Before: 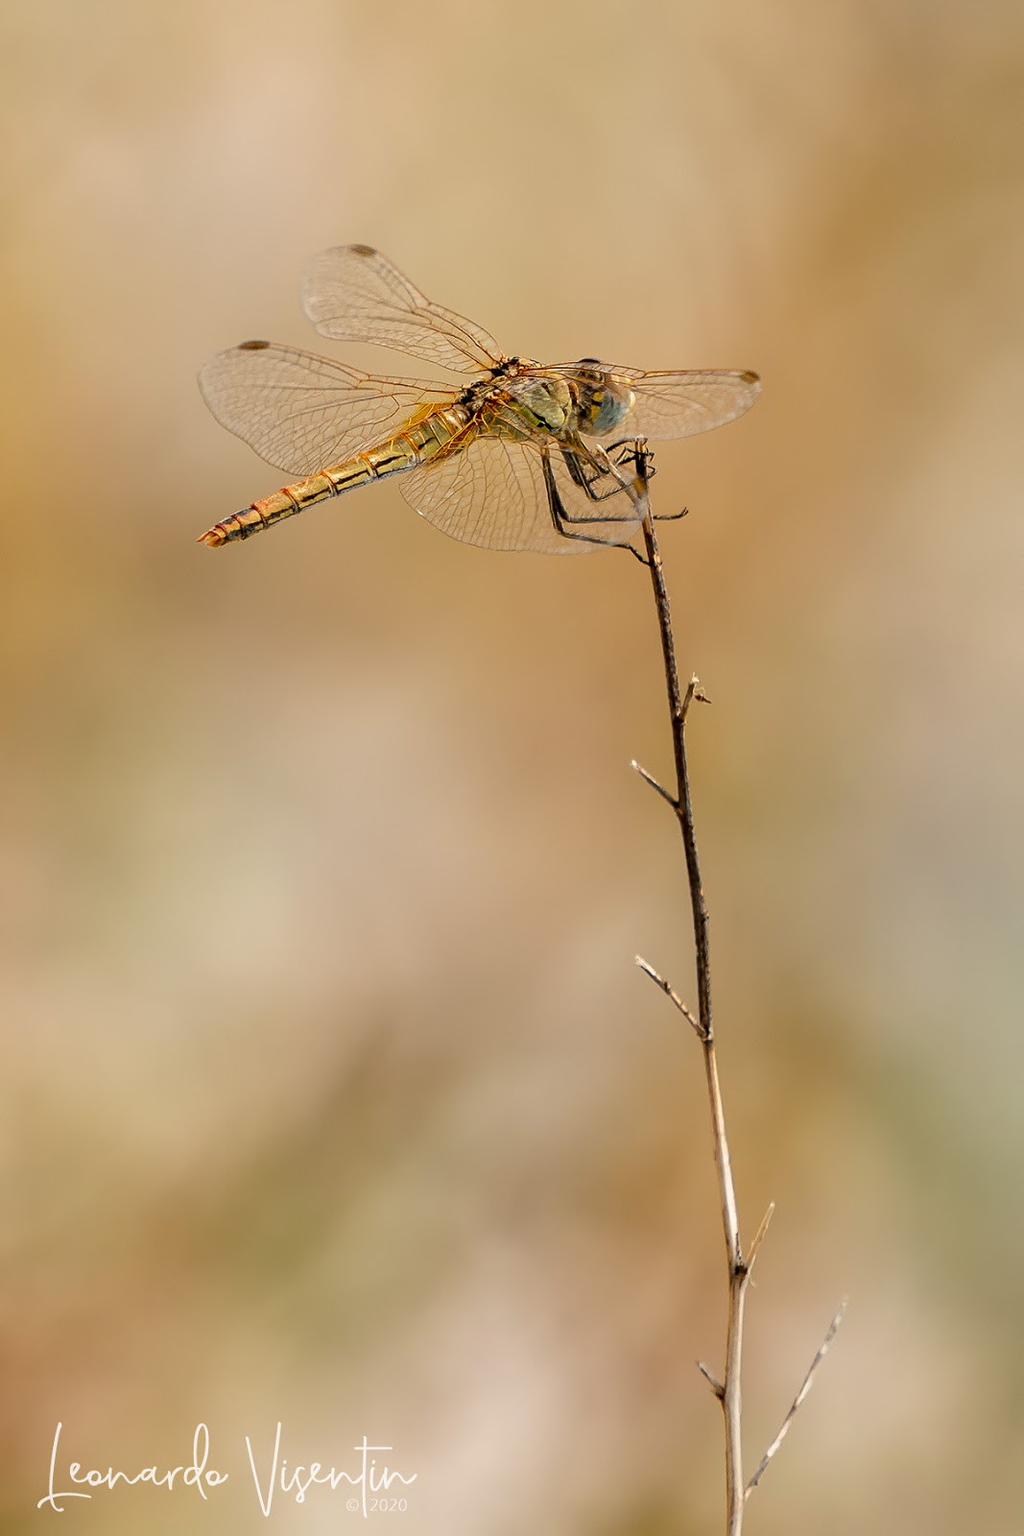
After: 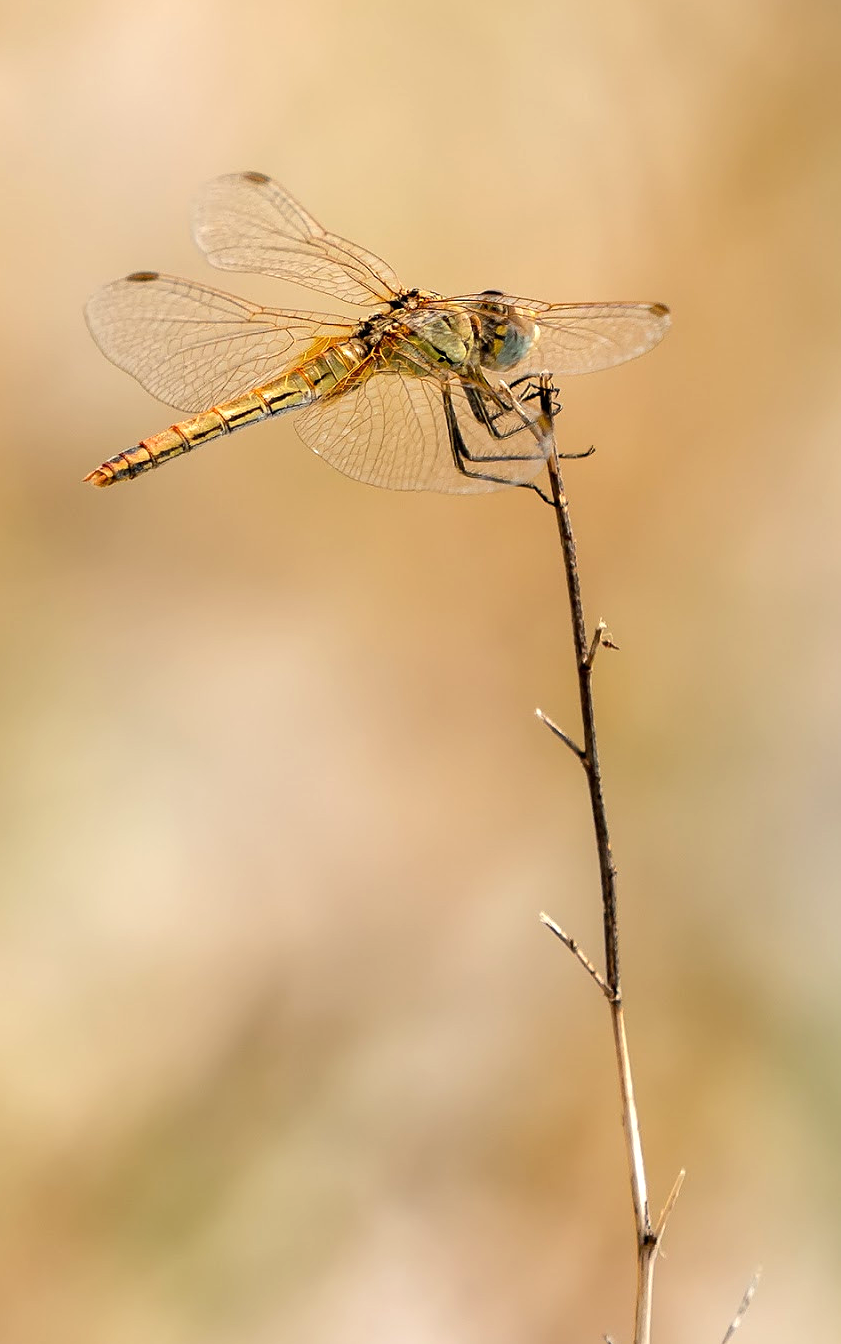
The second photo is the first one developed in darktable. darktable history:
tone equalizer: -8 EV -0.381 EV, -7 EV -0.364 EV, -6 EV -0.349 EV, -5 EV -0.241 EV, -3 EV 0.223 EV, -2 EV 0.314 EV, -1 EV 0.413 EV, +0 EV 0.391 EV
crop: left 11.513%, top 5.222%, right 9.581%, bottom 10.719%
